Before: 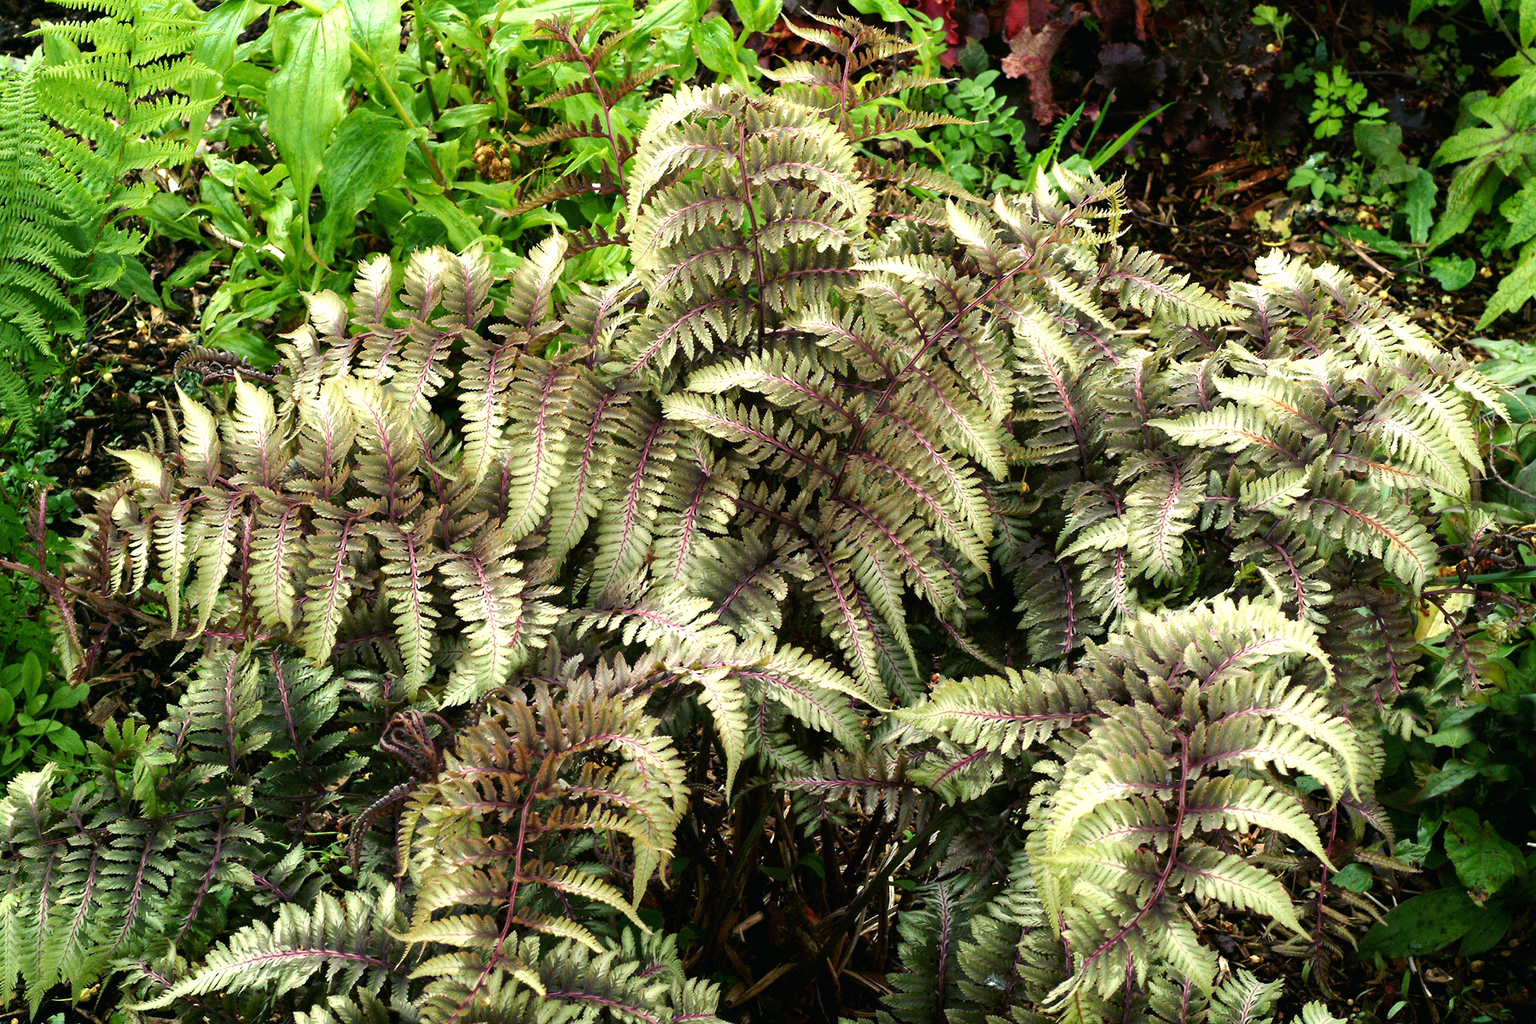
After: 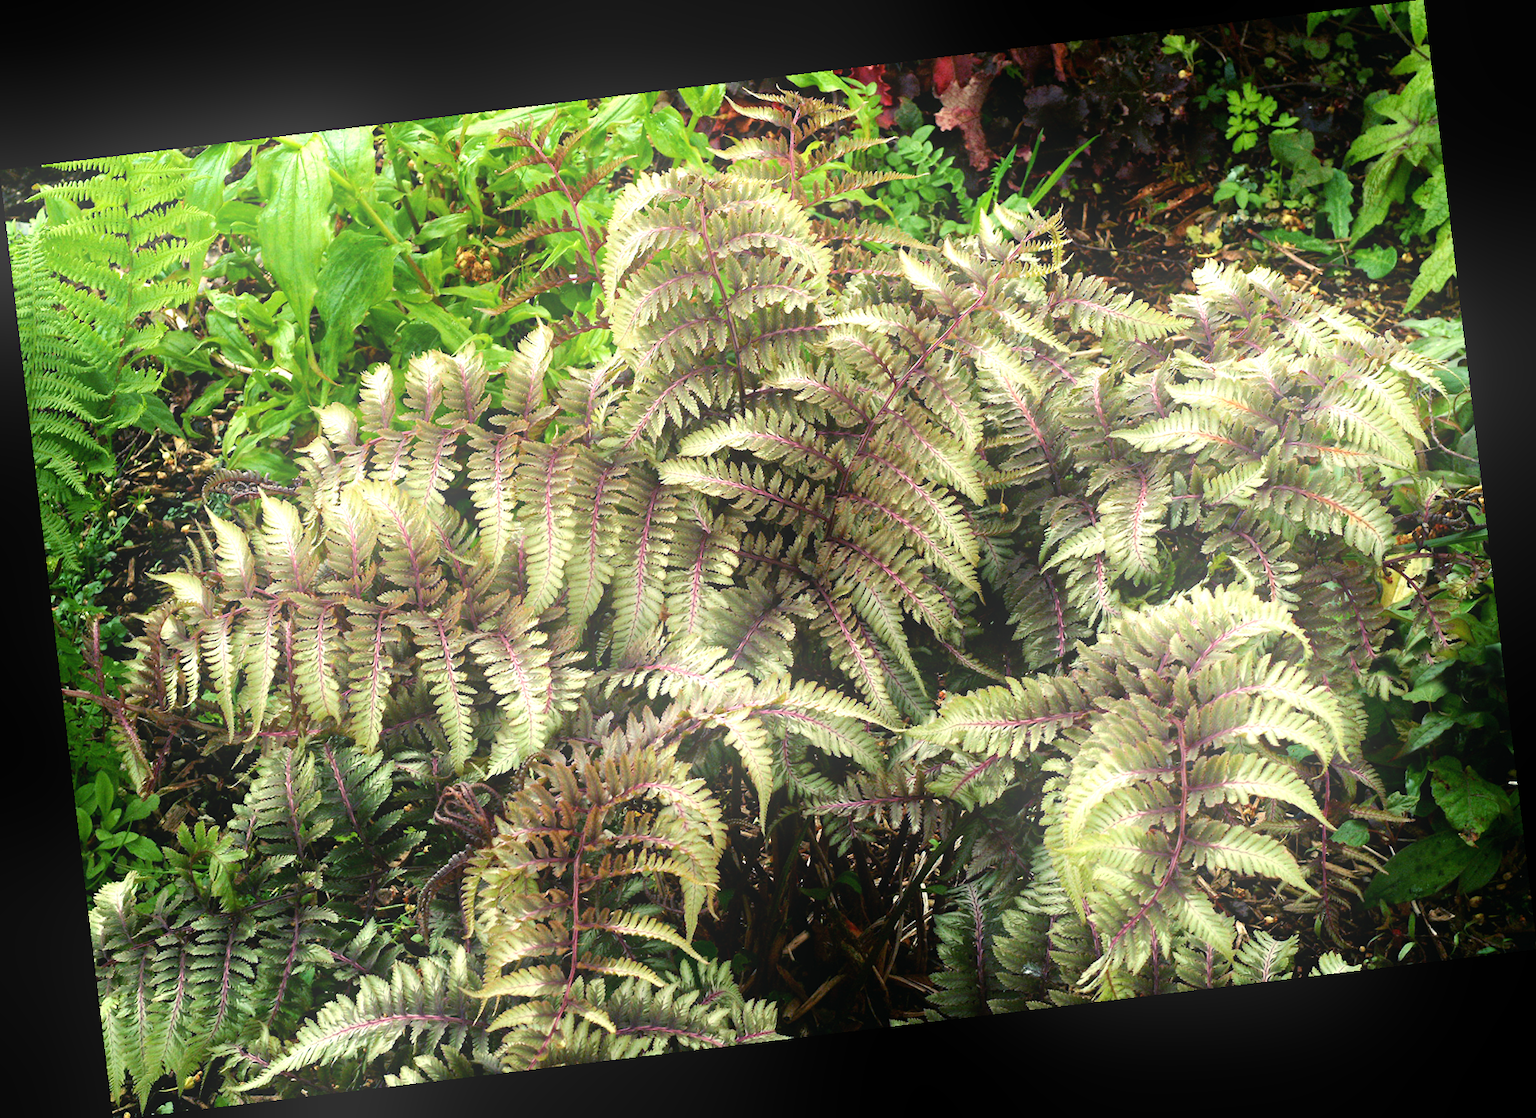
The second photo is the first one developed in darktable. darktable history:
rotate and perspective: rotation -6.83°, automatic cropping off
bloom: on, module defaults
